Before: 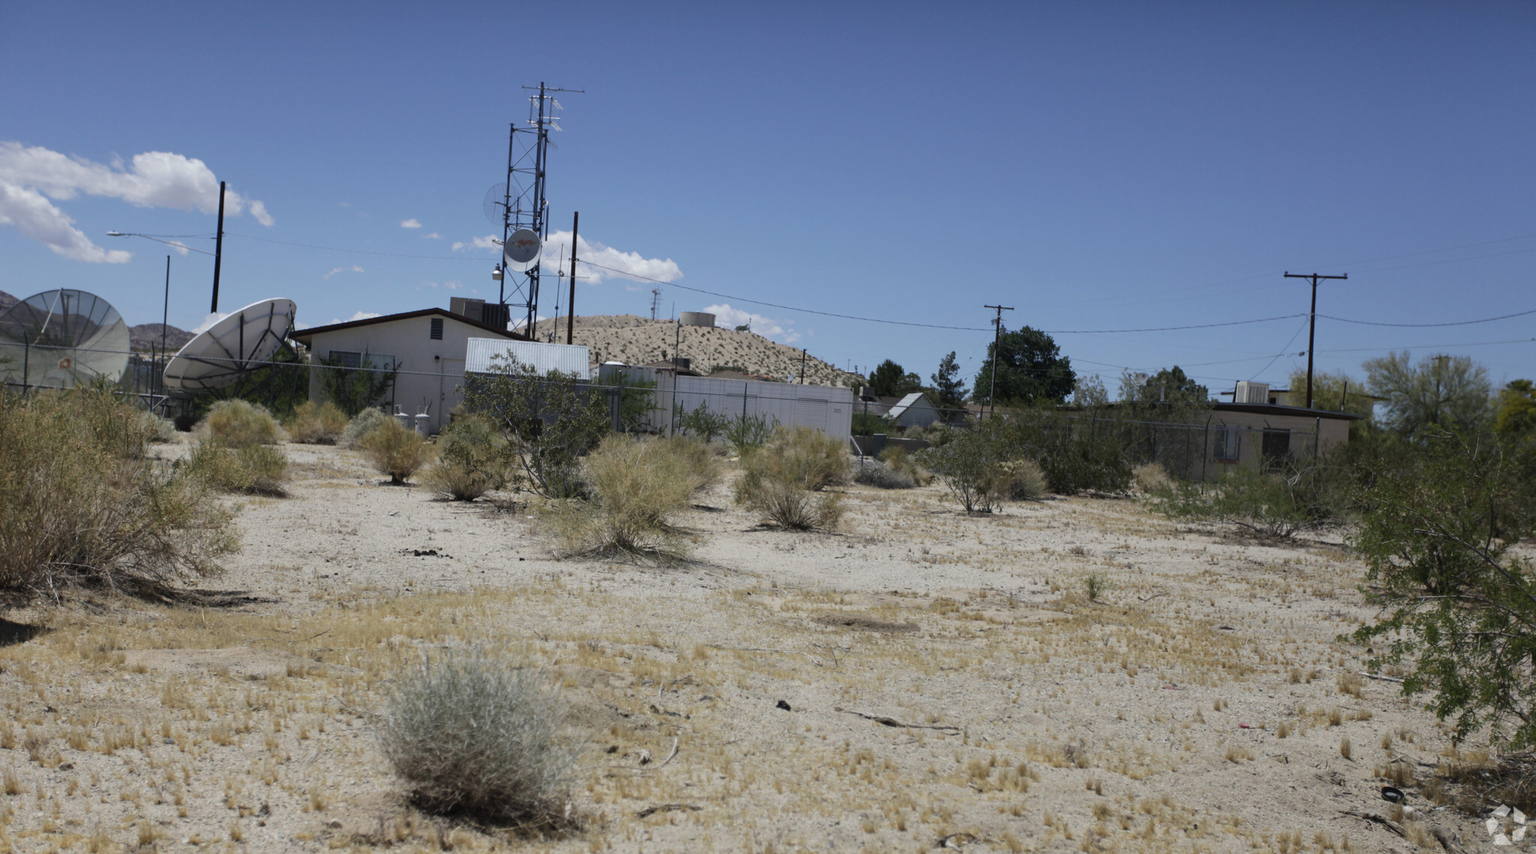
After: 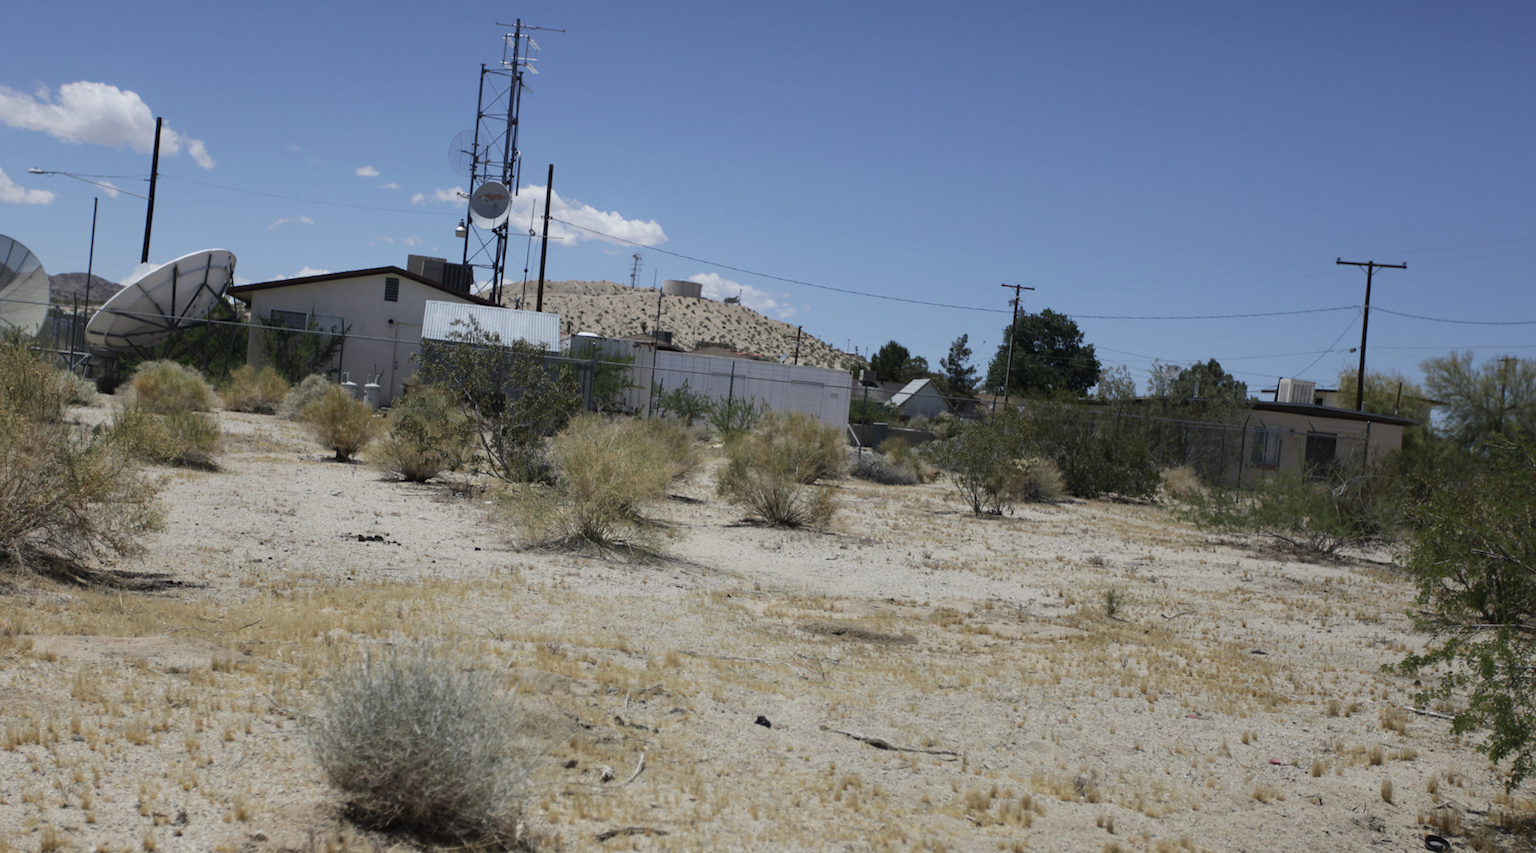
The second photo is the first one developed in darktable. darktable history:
bloom: size 5%, threshold 95%, strength 15%
crop and rotate: angle -1.96°, left 3.097%, top 4.154%, right 1.586%, bottom 0.529%
base curve: exposure shift 0, preserve colors none
